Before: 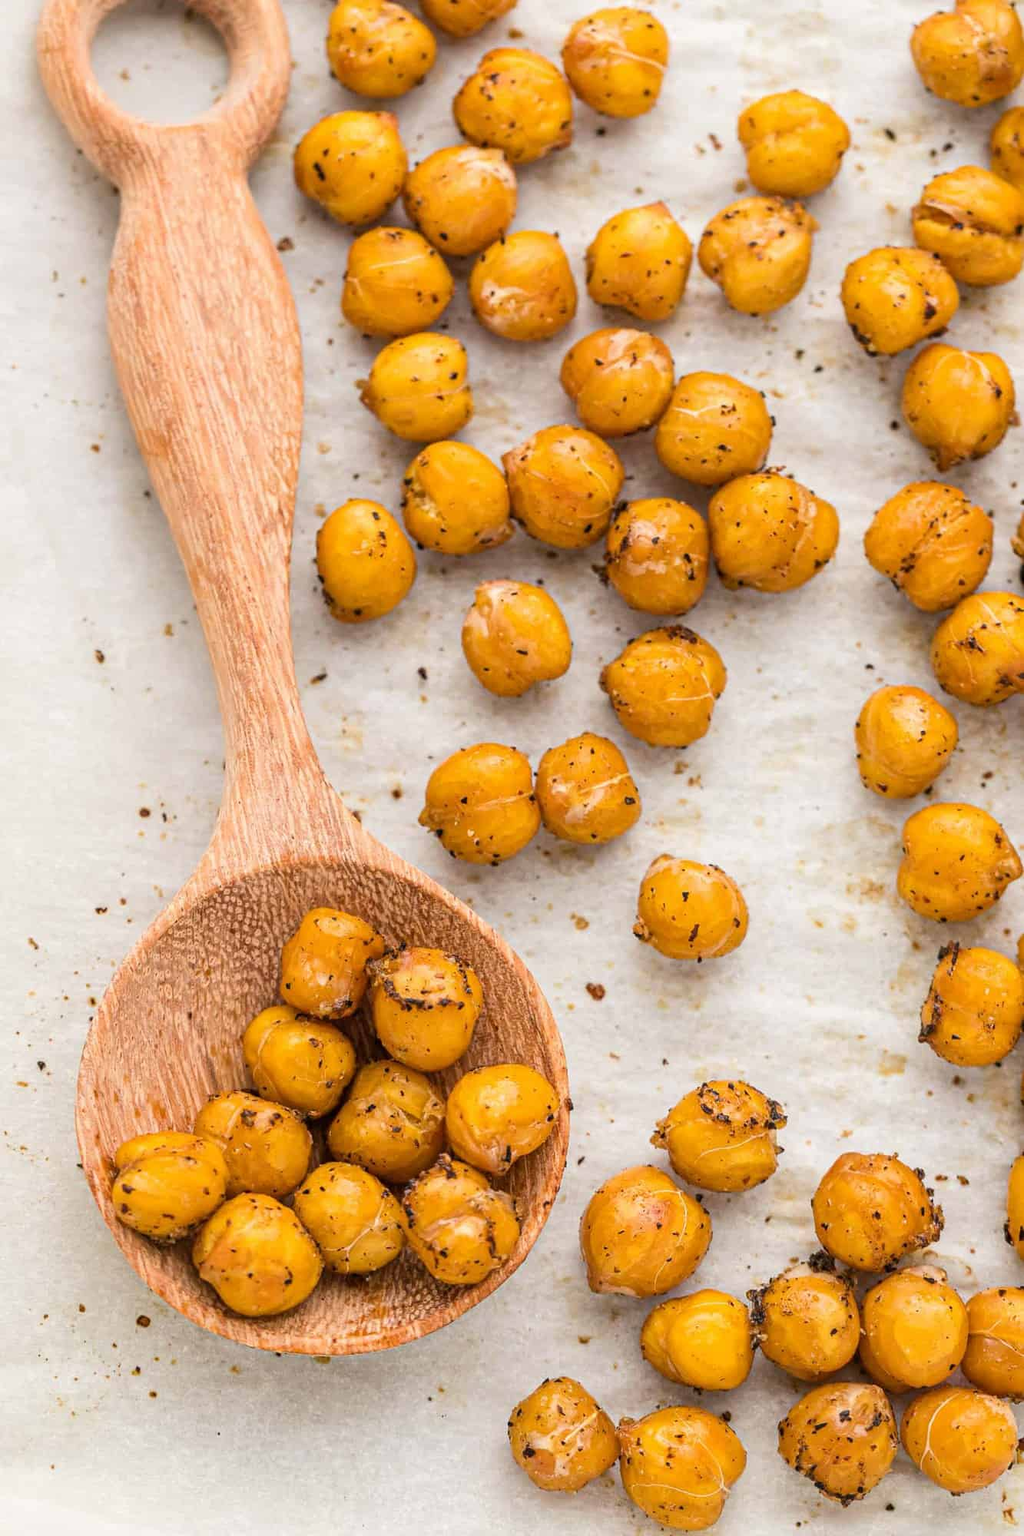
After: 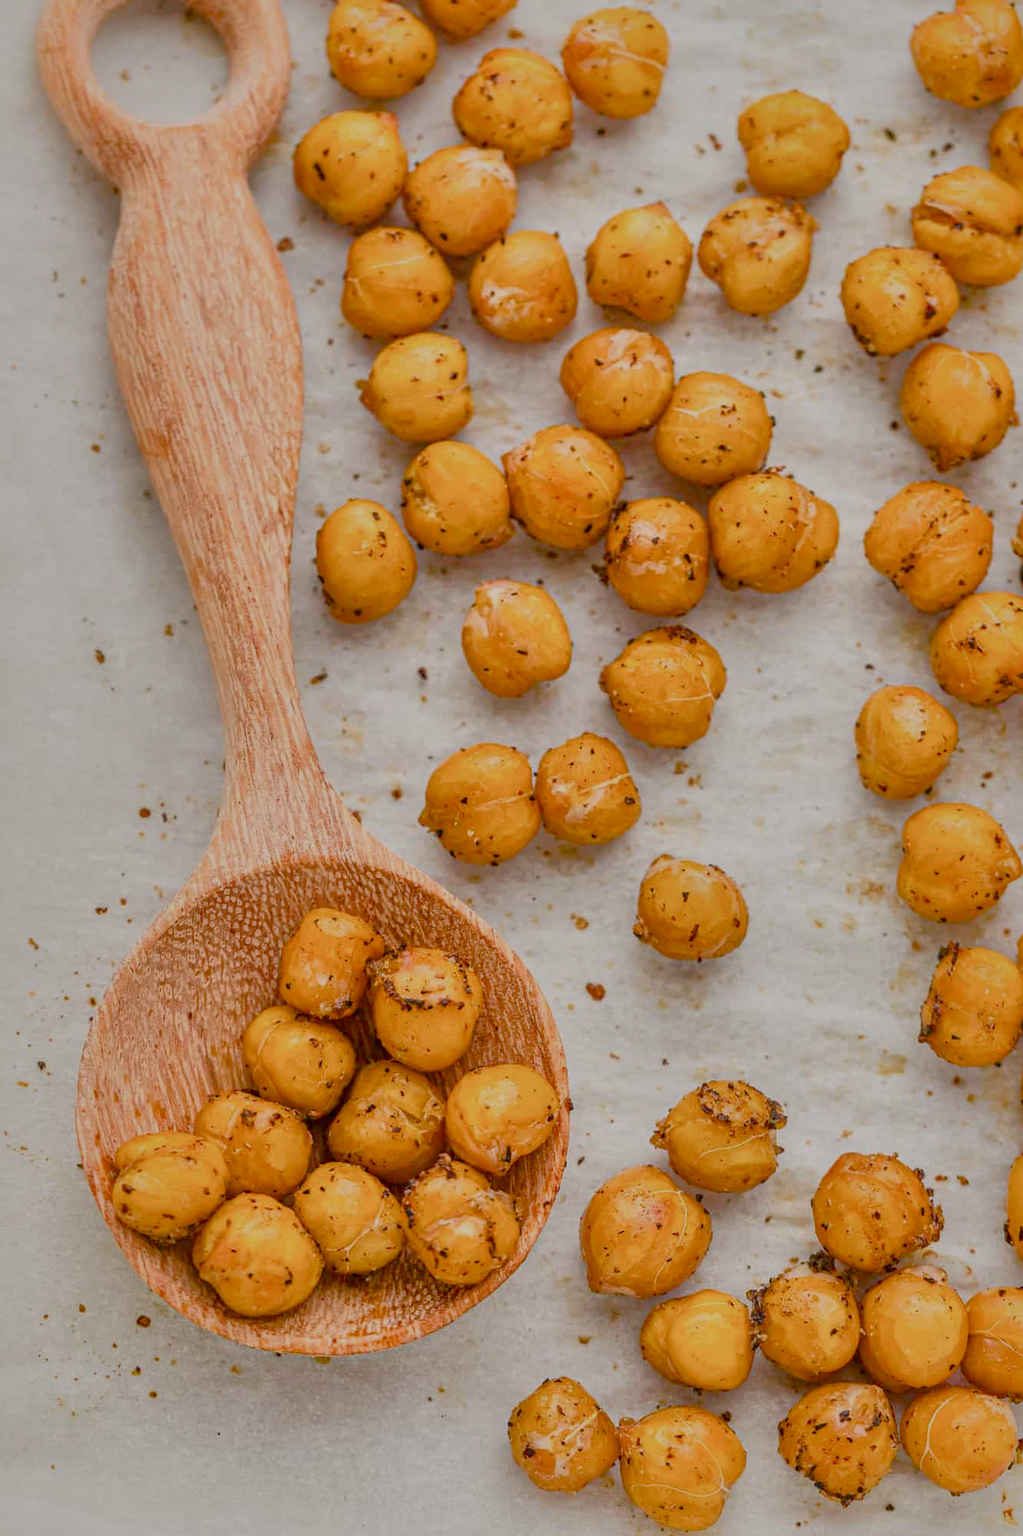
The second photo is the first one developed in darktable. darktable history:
local contrast: on, module defaults
shadows and highlights: shadows 39.61, highlights -59.99
color balance rgb: linear chroma grading › global chroma 14.599%, perceptual saturation grading › global saturation 20%, perceptual saturation grading › highlights -49.26%, perceptual saturation grading › shadows 23.926%, contrast -29.561%
